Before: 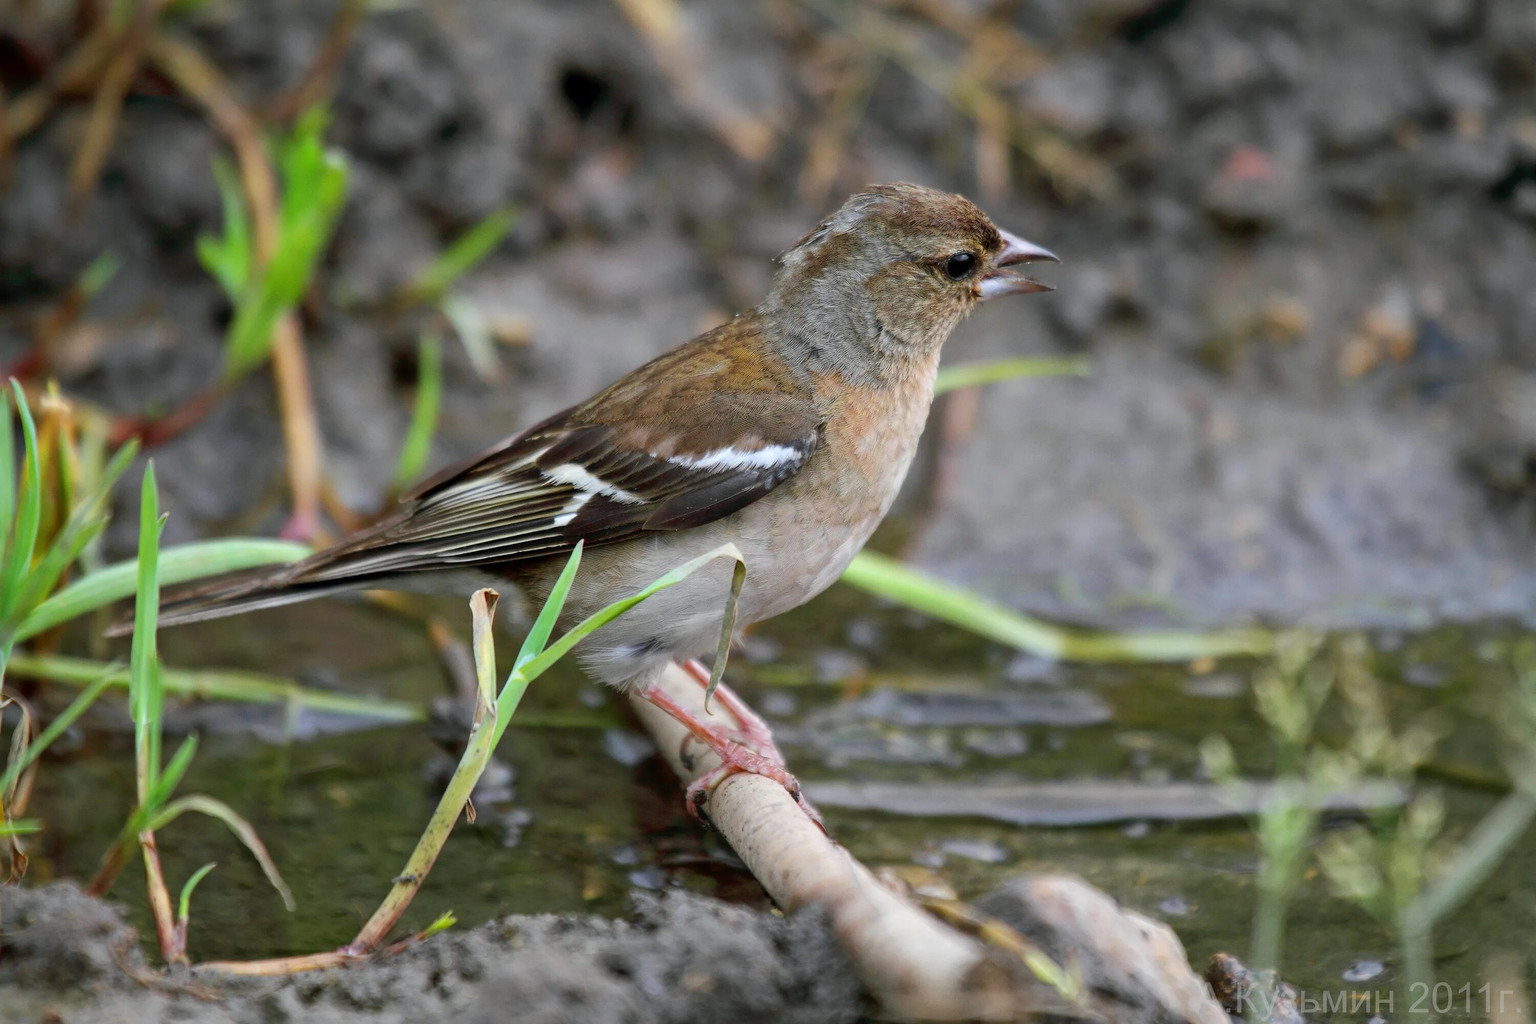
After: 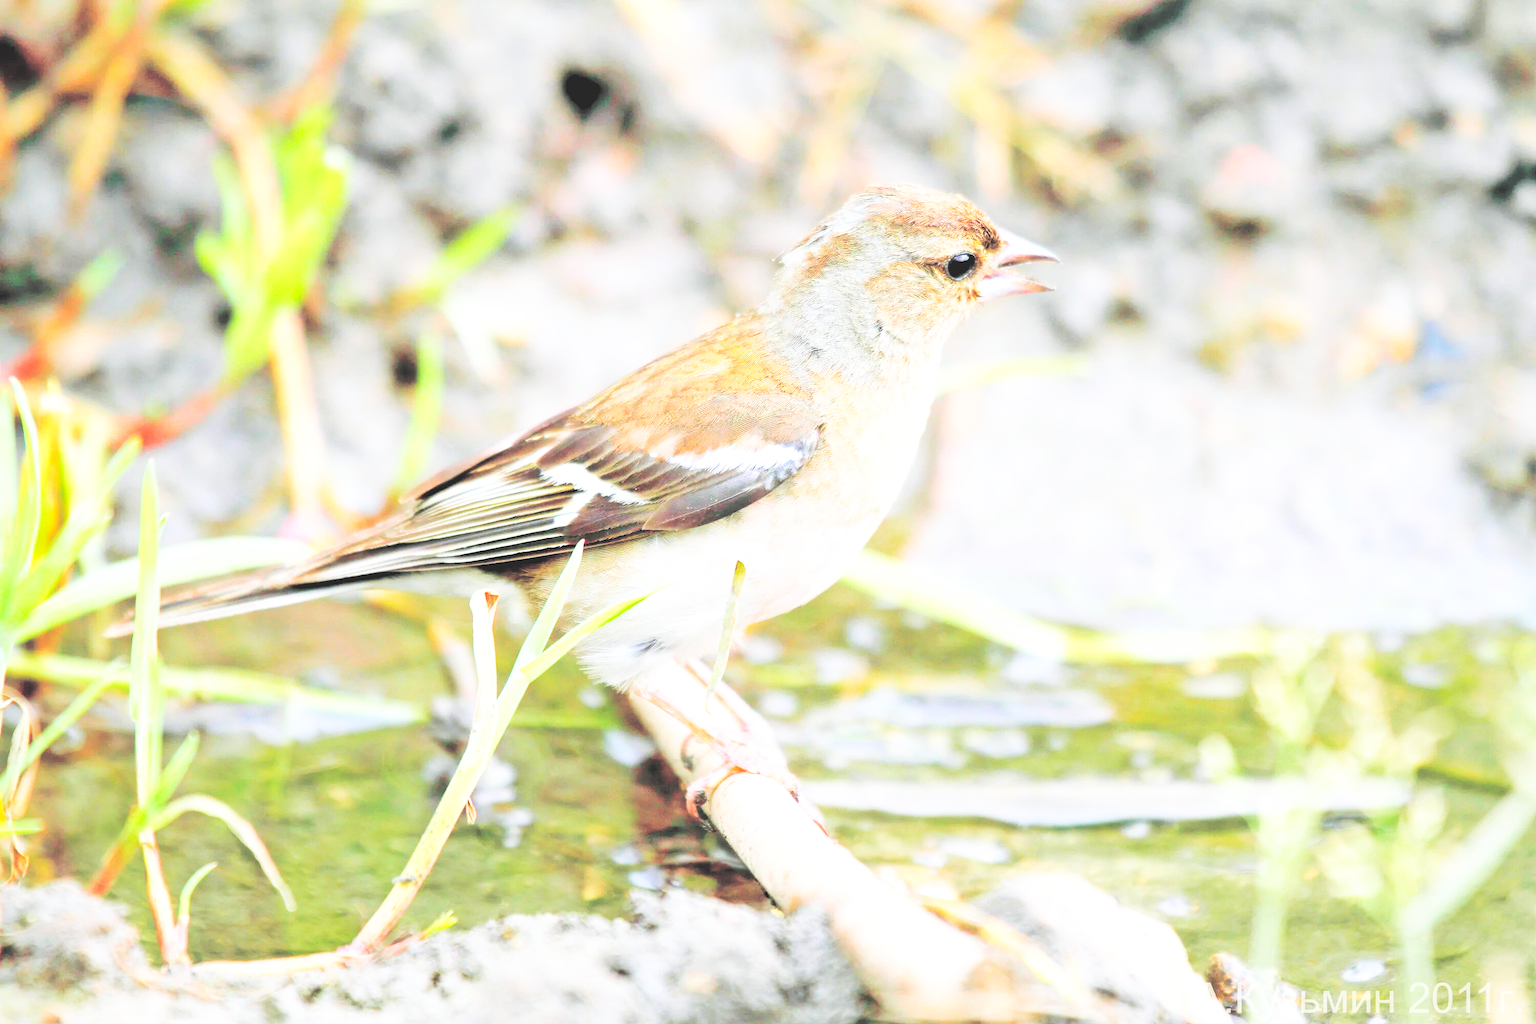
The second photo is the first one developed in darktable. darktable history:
base curve: curves: ch0 [(0, 0) (0, 0) (0.002, 0.001) (0.008, 0.003) (0.019, 0.011) (0.037, 0.037) (0.064, 0.11) (0.102, 0.232) (0.152, 0.379) (0.216, 0.524) (0.296, 0.665) (0.394, 0.789) (0.512, 0.881) (0.651, 0.945) (0.813, 0.986) (1, 1)], preserve colors none
contrast brightness saturation: brightness 0.993
tone equalizer: -8 EV 0.224 EV, -7 EV 0.415 EV, -6 EV 0.426 EV, -5 EV 0.256 EV, -3 EV -0.278 EV, -2 EV -0.417 EV, -1 EV -0.435 EV, +0 EV -0.228 EV
exposure: black level correction 0.001, exposure 1.316 EV, compensate highlight preservation false
